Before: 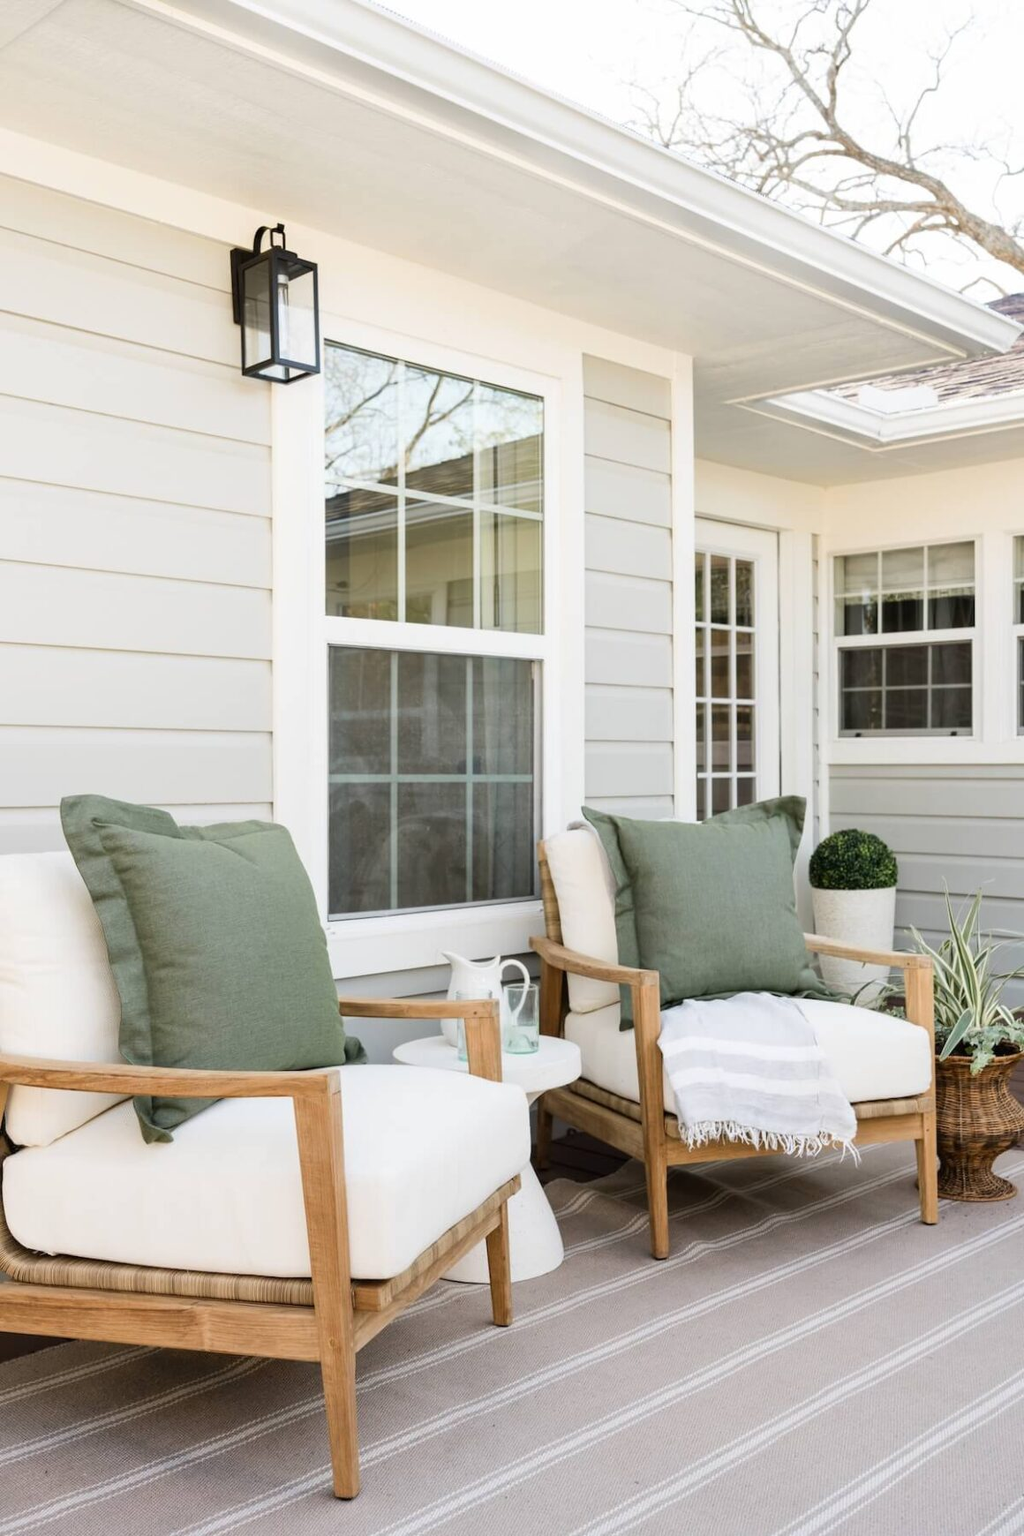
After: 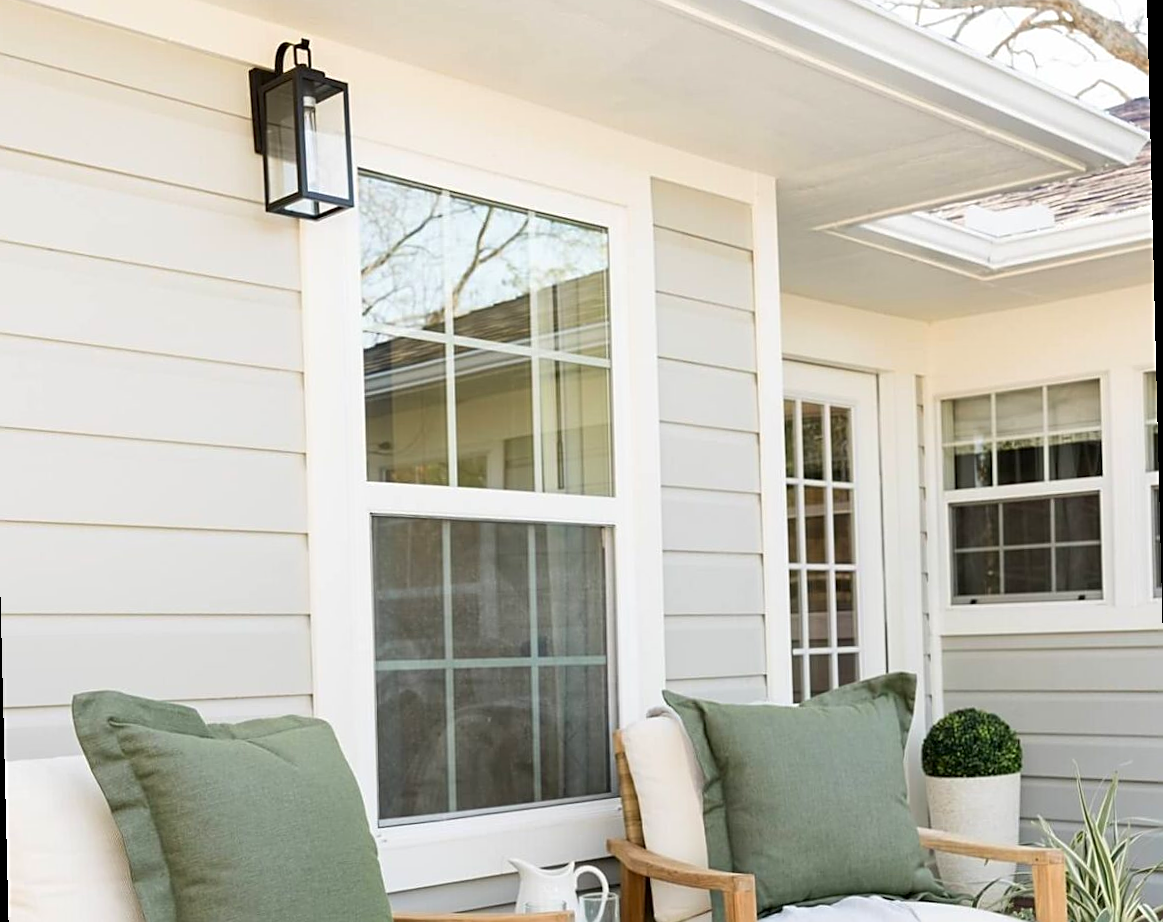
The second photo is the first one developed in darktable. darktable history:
sharpen: on, module defaults
contrast brightness saturation: saturation 0.18
rotate and perspective: rotation -1.42°, crop left 0.016, crop right 0.984, crop top 0.035, crop bottom 0.965
crop and rotate: top 10.605%, bottom 33.274%
